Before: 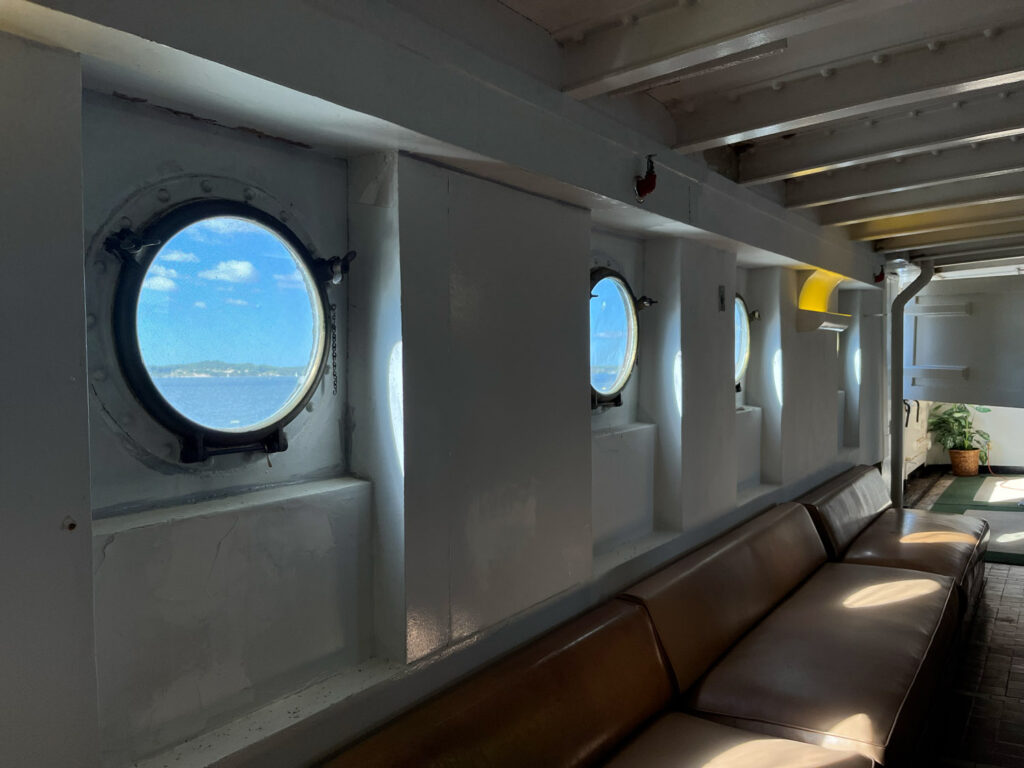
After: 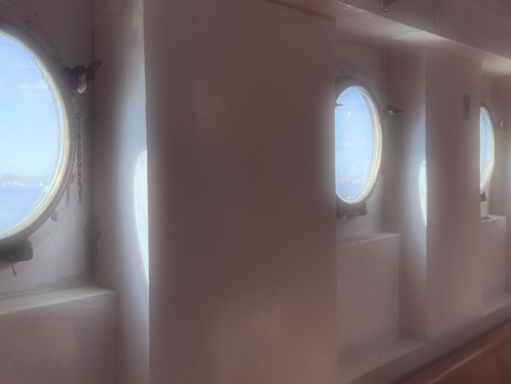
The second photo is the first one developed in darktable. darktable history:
exposure: exposure 0.3 EV, compensate highlight preservation false
crop: left 25%, top 25%, right 25%, bottom 25%
rgb levels: mode RGB, independent channels, levels [[0, 0.474, 1], [0, 0.5, 1], [0, 0.5, 1]]
soften: on, module defaults
